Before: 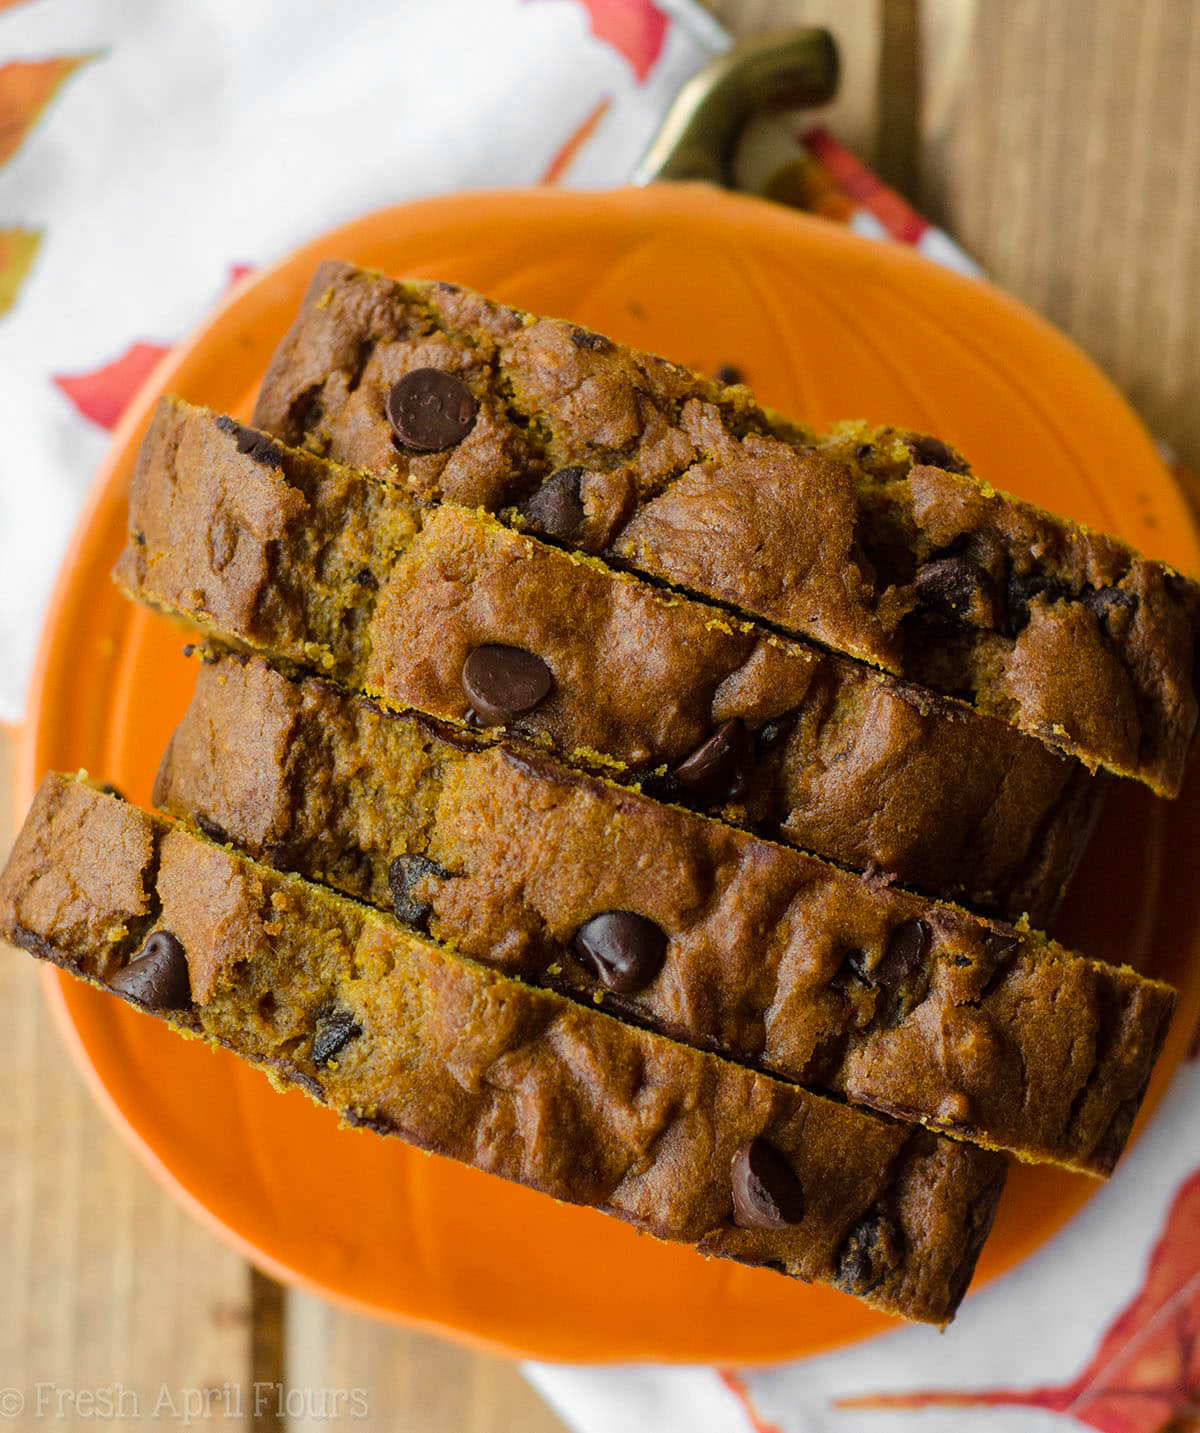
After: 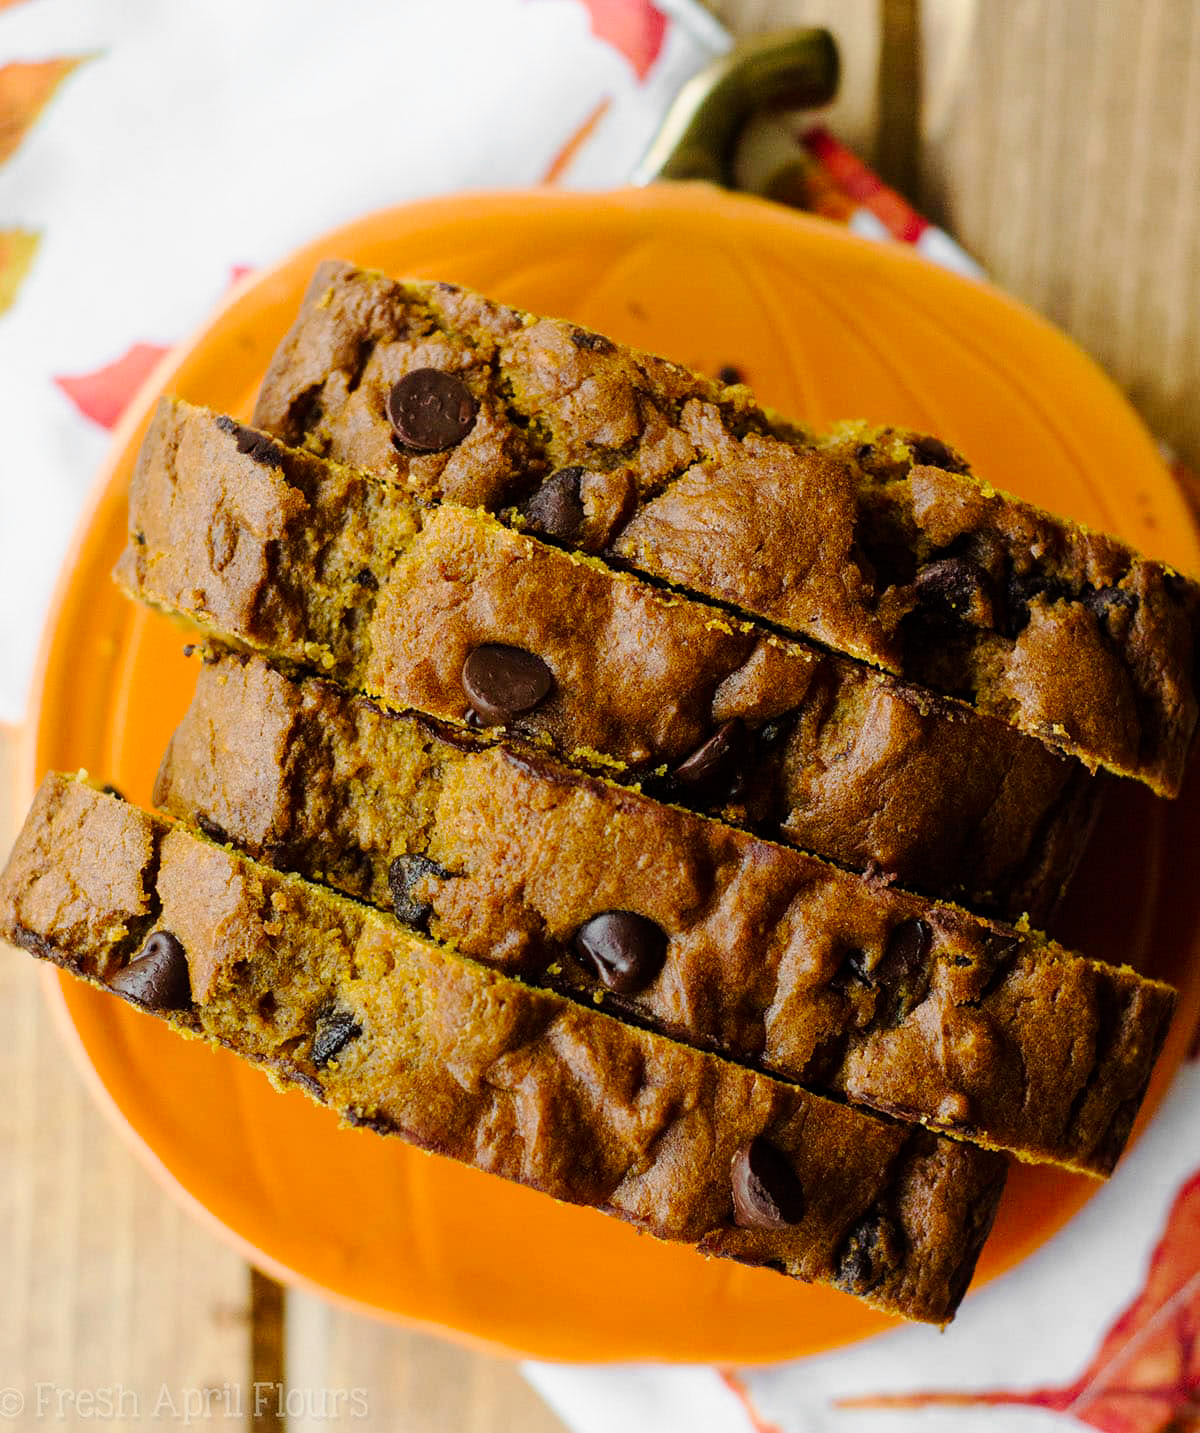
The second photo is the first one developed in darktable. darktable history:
shadows and highlights: shadows -0.278, highlights 41.95
tone curve: curves: ch0 [(0, 0) (0.058, 0.027) (0.214, 0.183) (0.295, 0.288) (0.48, 0.541) (0.658, 0.703) (0.741, 0.775) (0.844, 0.866) (0.986, 0.957)]; ch1 [(0, 0) (0.172, 0.123) (0.312, 0.296) (0.437, 0.429) (0.471, 0.469) (0.502, 0.5) (0.513, 0.515) (0.572, 0.603) (0.617, 0.653) (0.68, 0.724) (0.889, 0.924) (1, 1)]; ch2 [(0, 0) (0.411, 0.424) (0.489, 0.49) (0.502, 0.5) (0.512, 0.524) (0.549, 0.578) (0.604, 0.628) (0.709, 0.748) (1, 1)], preserve colors none
